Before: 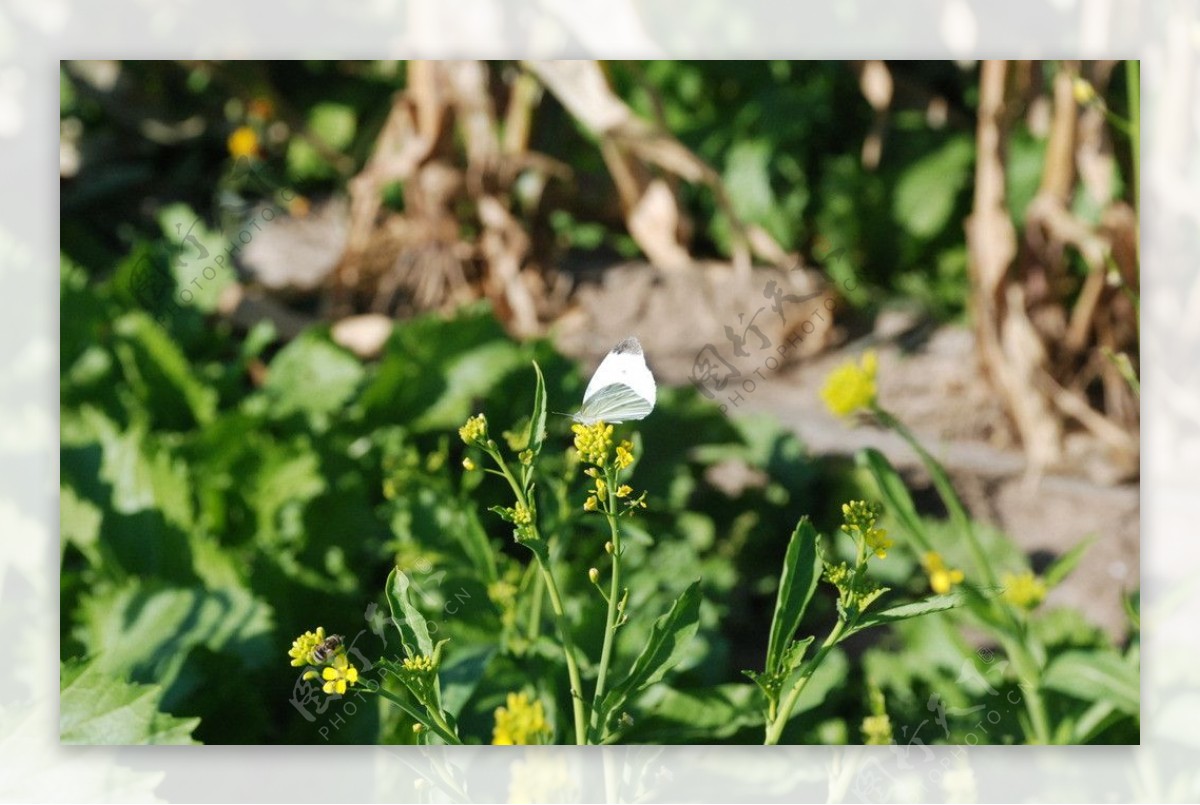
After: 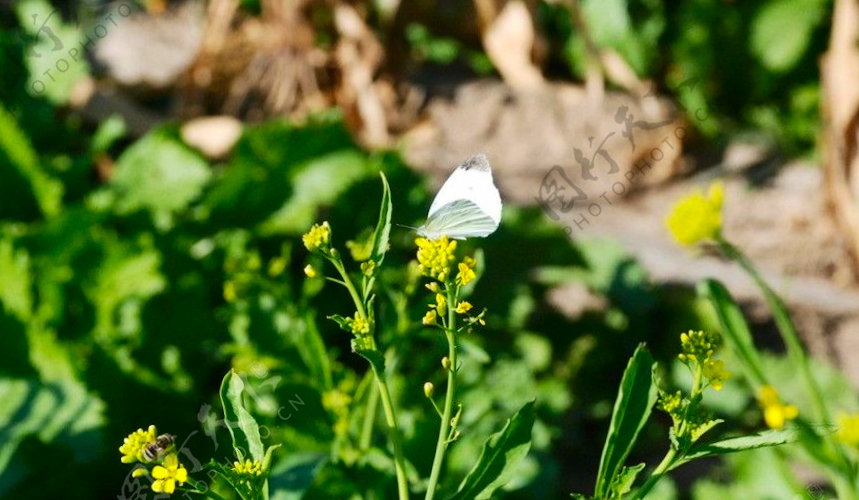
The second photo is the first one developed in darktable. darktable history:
base curve: curves: ch0 [(0, 0) (0.297, 0.298) (1, 1)], preserve colors none
crop and rotate: angle -3.37°, left 9.79%, top 20.73%, right 12.42%, bottom 11.82%
contrast brightness saturation: contrast 0.16, saturation 0.32
